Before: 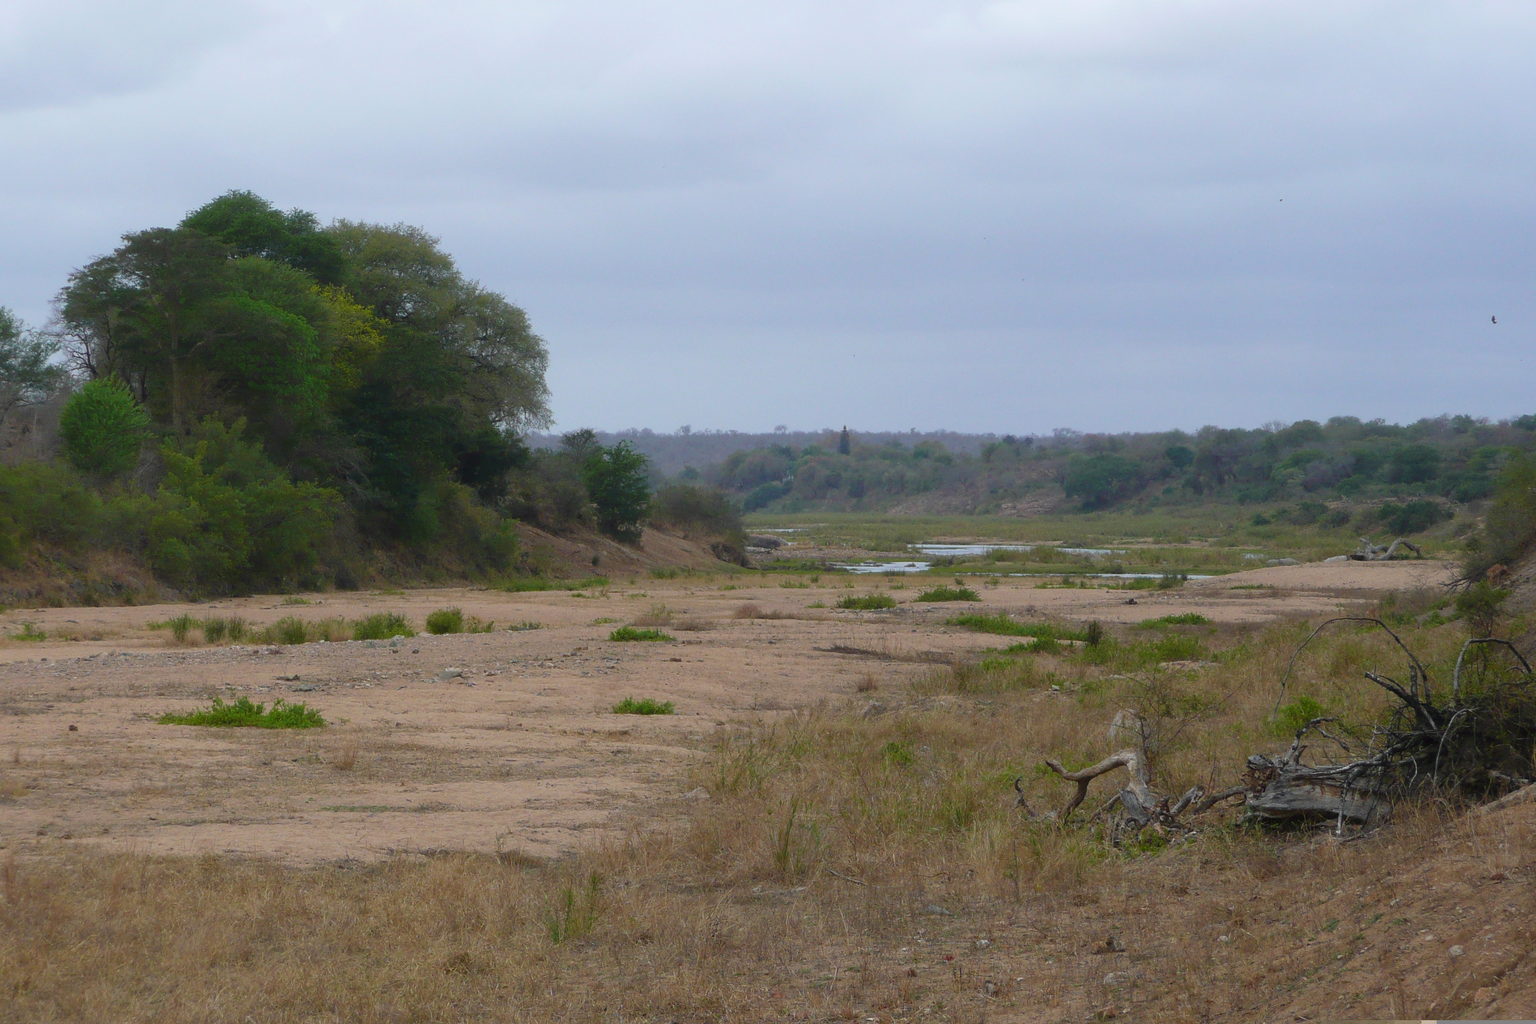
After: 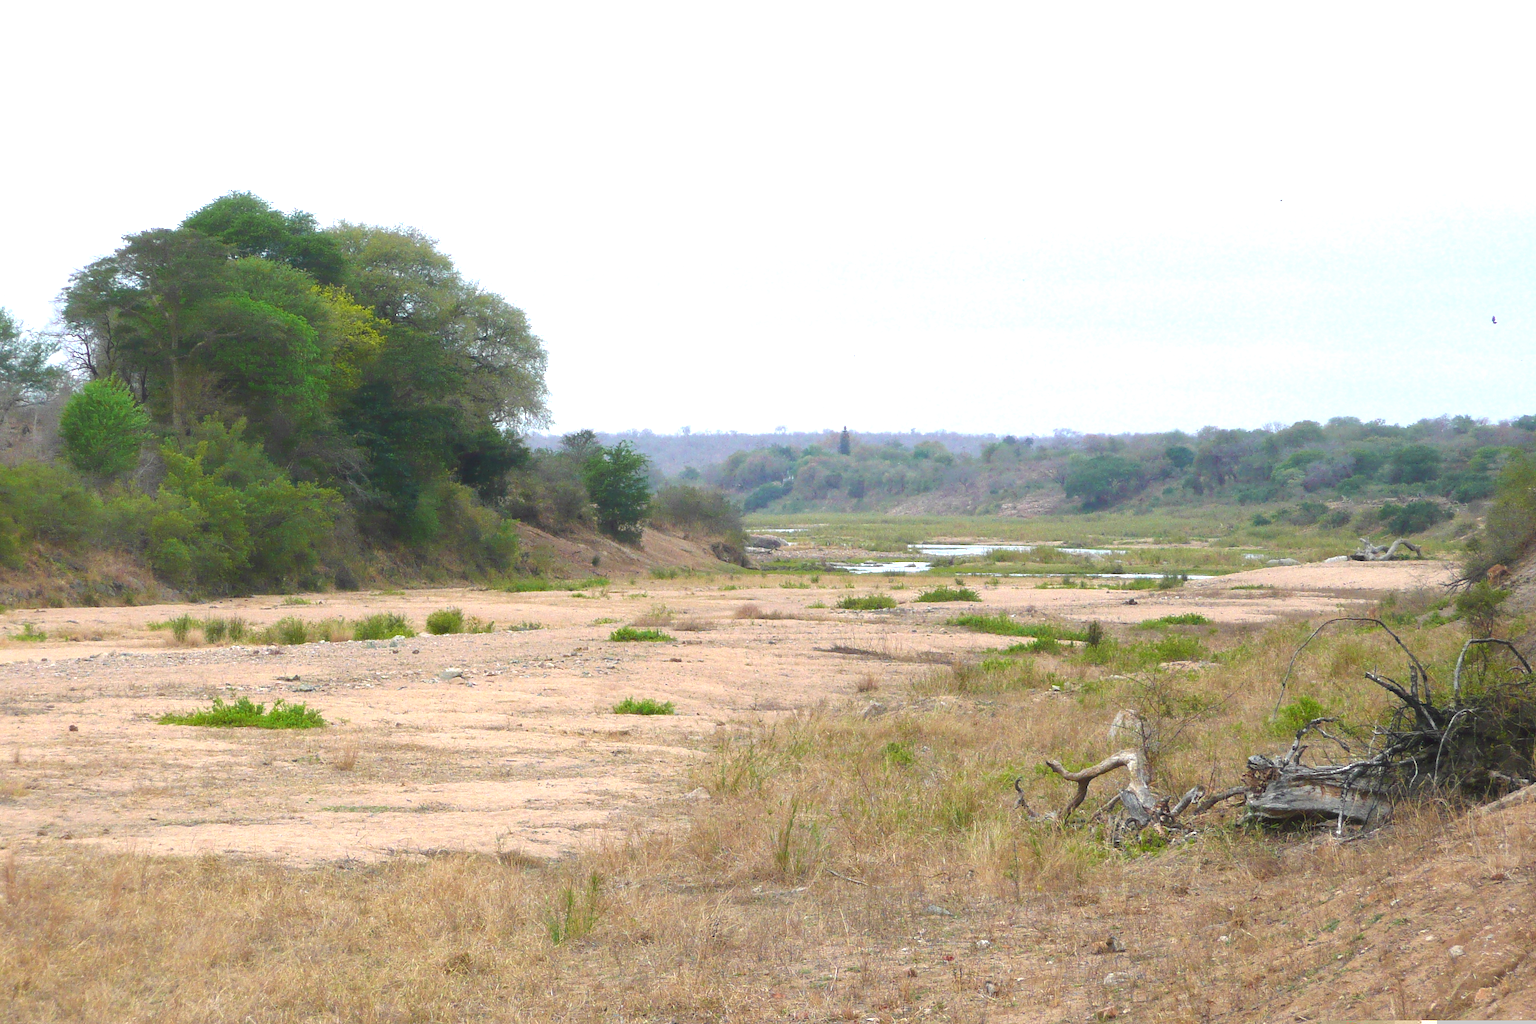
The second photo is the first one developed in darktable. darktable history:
exposure: black level correction 0, exposure 1.456 EV, compensate highlight preservation false
